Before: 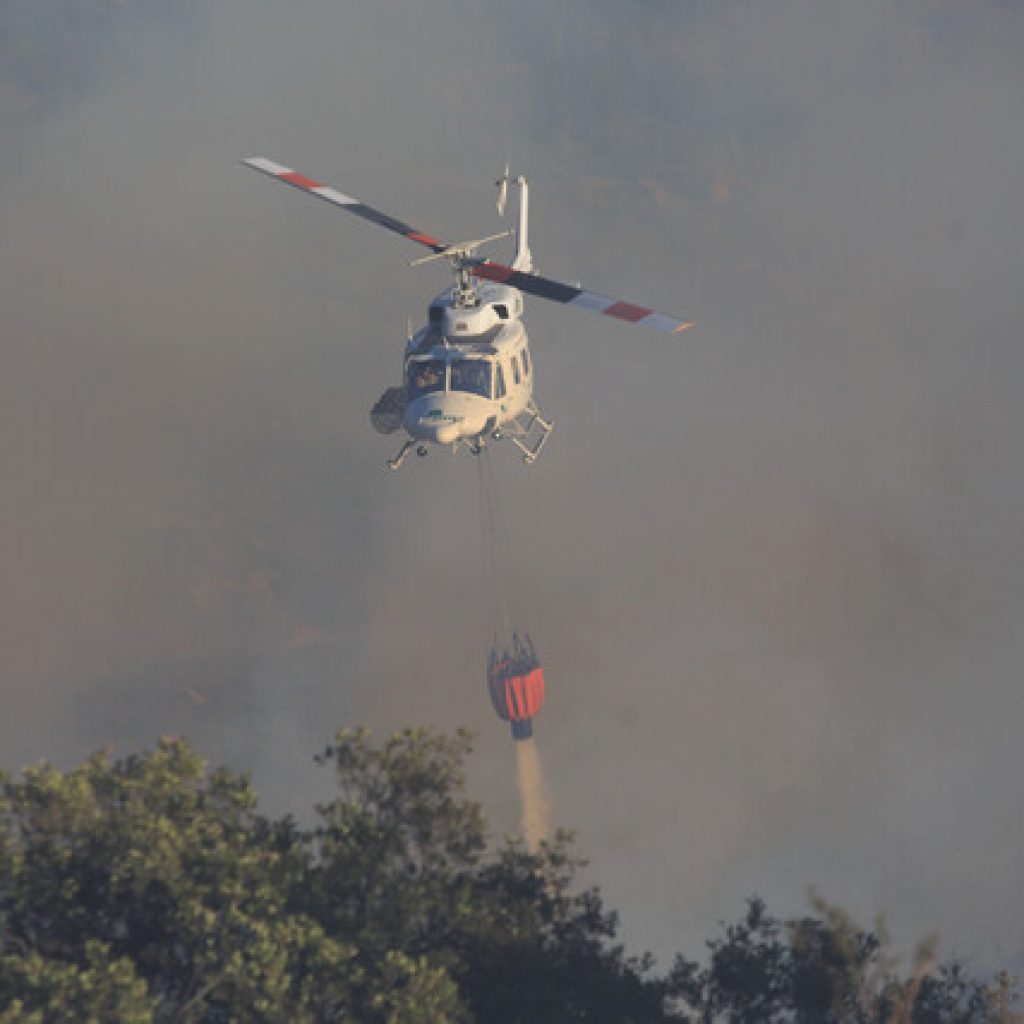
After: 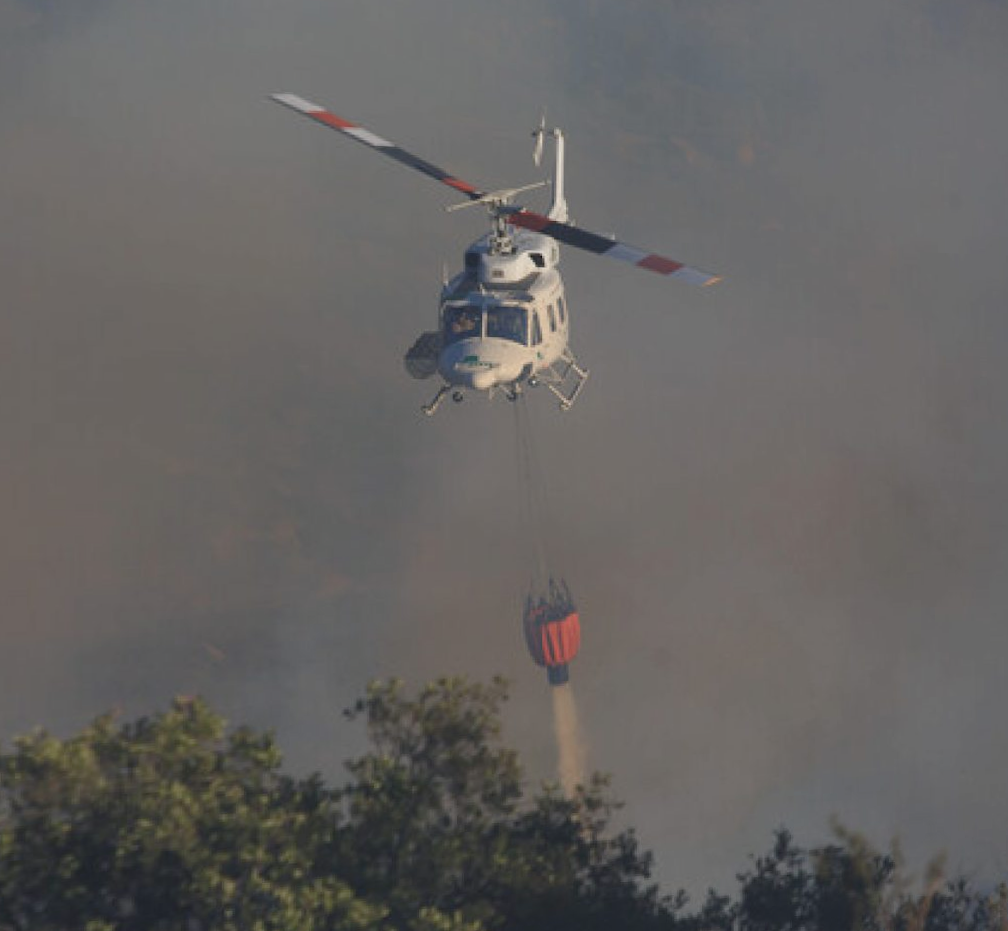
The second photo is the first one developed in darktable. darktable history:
color balance rgb: shadows lift › luminance -10%, shadows lift › chroma 1%, shadows lift › hue 113°, power › luminance -15%, highlights gain › chroma 0.2%, highlights gain › hue 333°, global offset › luminance 0.5%, perceptual saturation grading › global saturation 20%, perceptual saturation grading › highlights -50%, perceptual saturation grading › shadows 25%, contrast -10%
rotate and perspective: rotation -0.013°, lens shift (vertical) -0.027, lens shift (horizontal) 0.178, crop left 0.016, crop right 0.989, crop top 0.082, crop bottom 0.918
